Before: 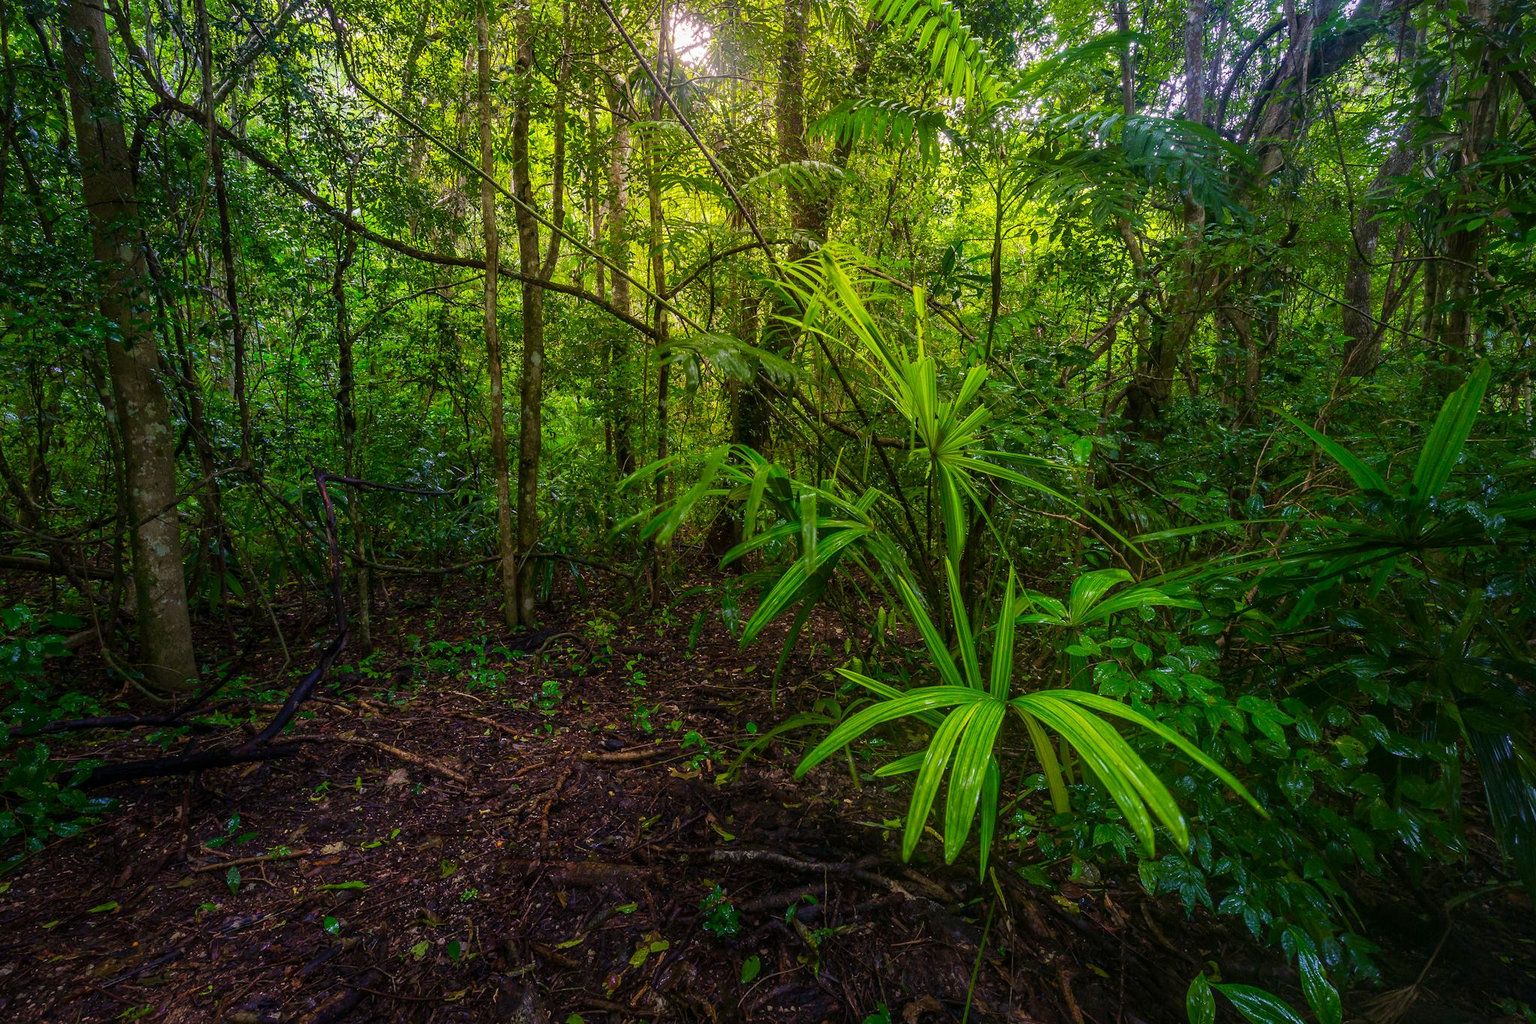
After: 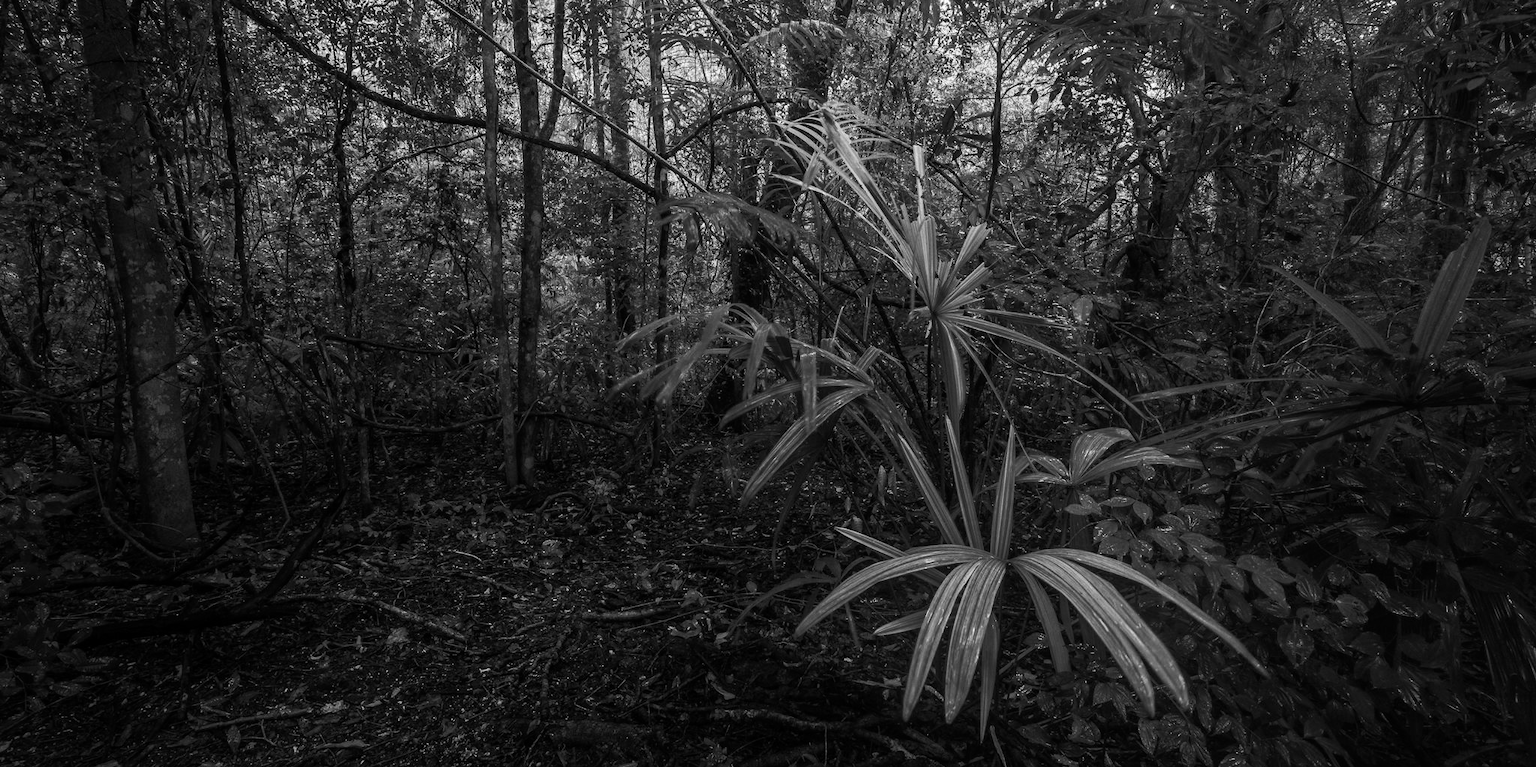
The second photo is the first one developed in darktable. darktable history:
color balance rgb: perceptual saturation grading › highlights -31.88%, perceptual saturation grading › mid-tones 5.8%, perceptual saturation grading › shadows 18.12%, perceptual brilliance grading › highlights 3.62%, perceptual brilliance grading › mid-tones -18.12%, perceptual brilliance grading › shadows -41.3%
crop: top 13.819%, bottom 11.169%
white balance: red 1.123, blue 0.83
monochrome: a -11.7, b 1.62, size 0.5, highlights 0.38
